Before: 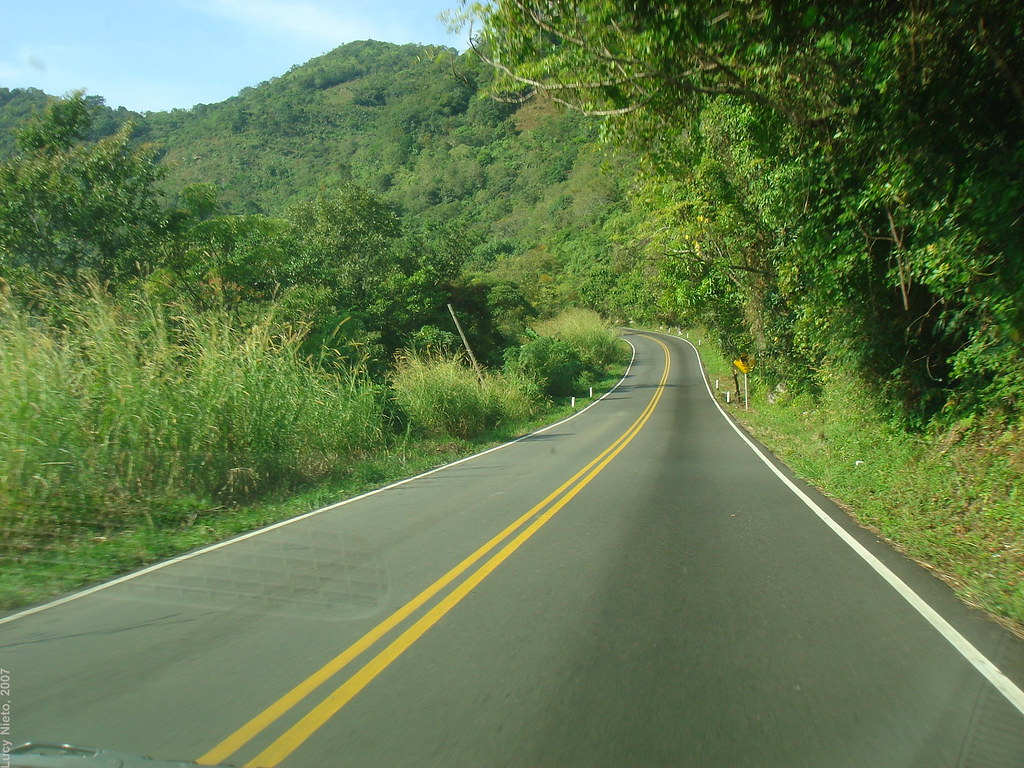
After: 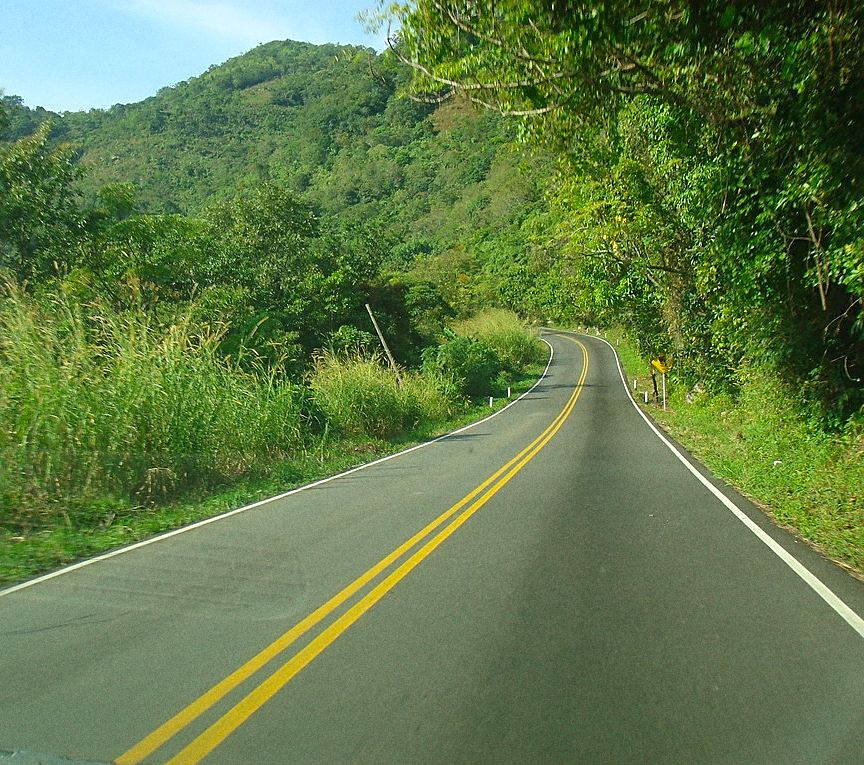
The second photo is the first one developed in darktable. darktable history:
crop: left 8.026%, right 7.374%
color balance: output saturation 110%
sharpen: on, module defaults
grain: coarseness 22.88 ISO
